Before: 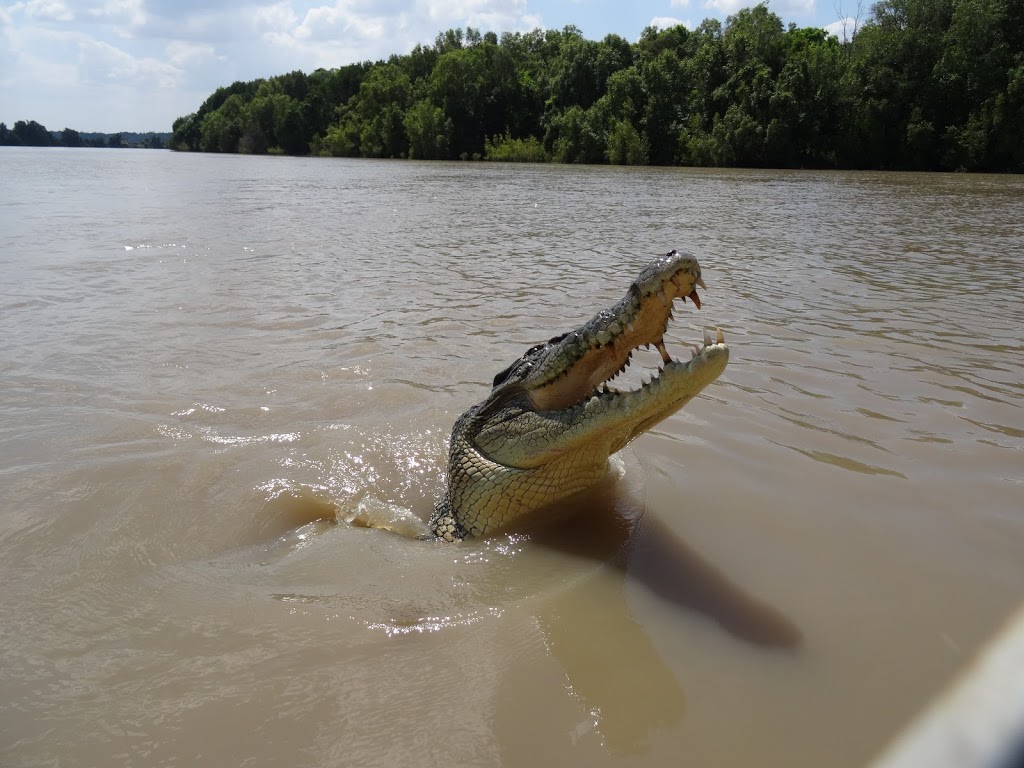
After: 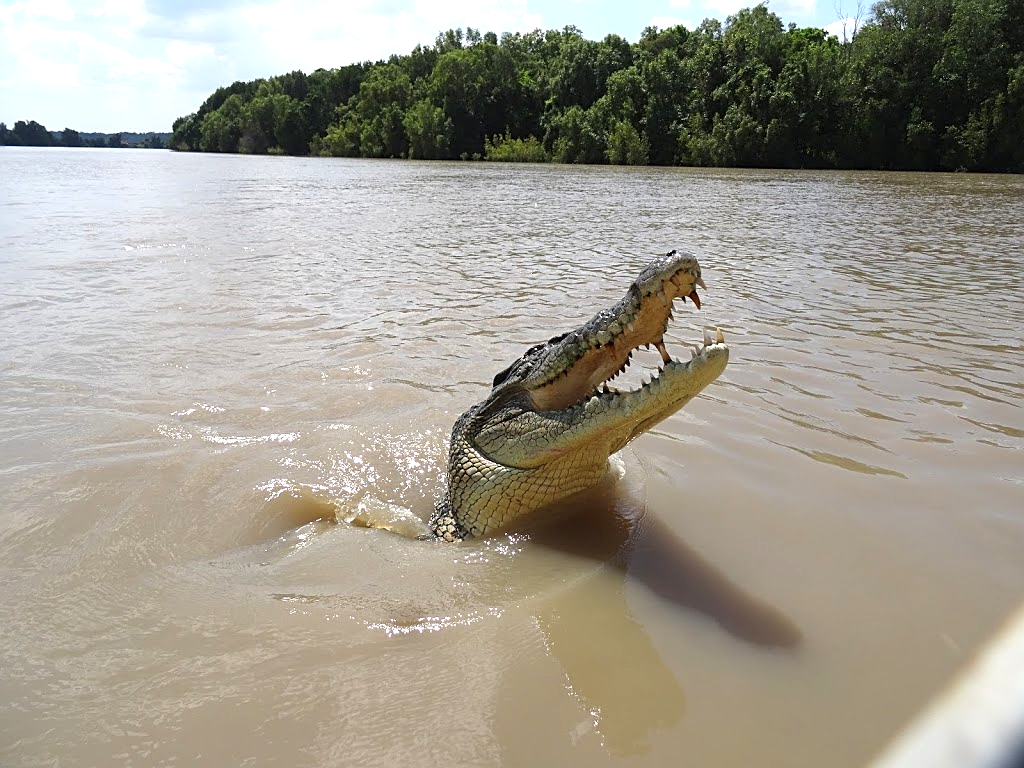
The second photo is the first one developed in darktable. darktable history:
exposure: black level correction 0, exposure 0.702 EV, compensate highlight preservation false
sharpen: on, module defaults
